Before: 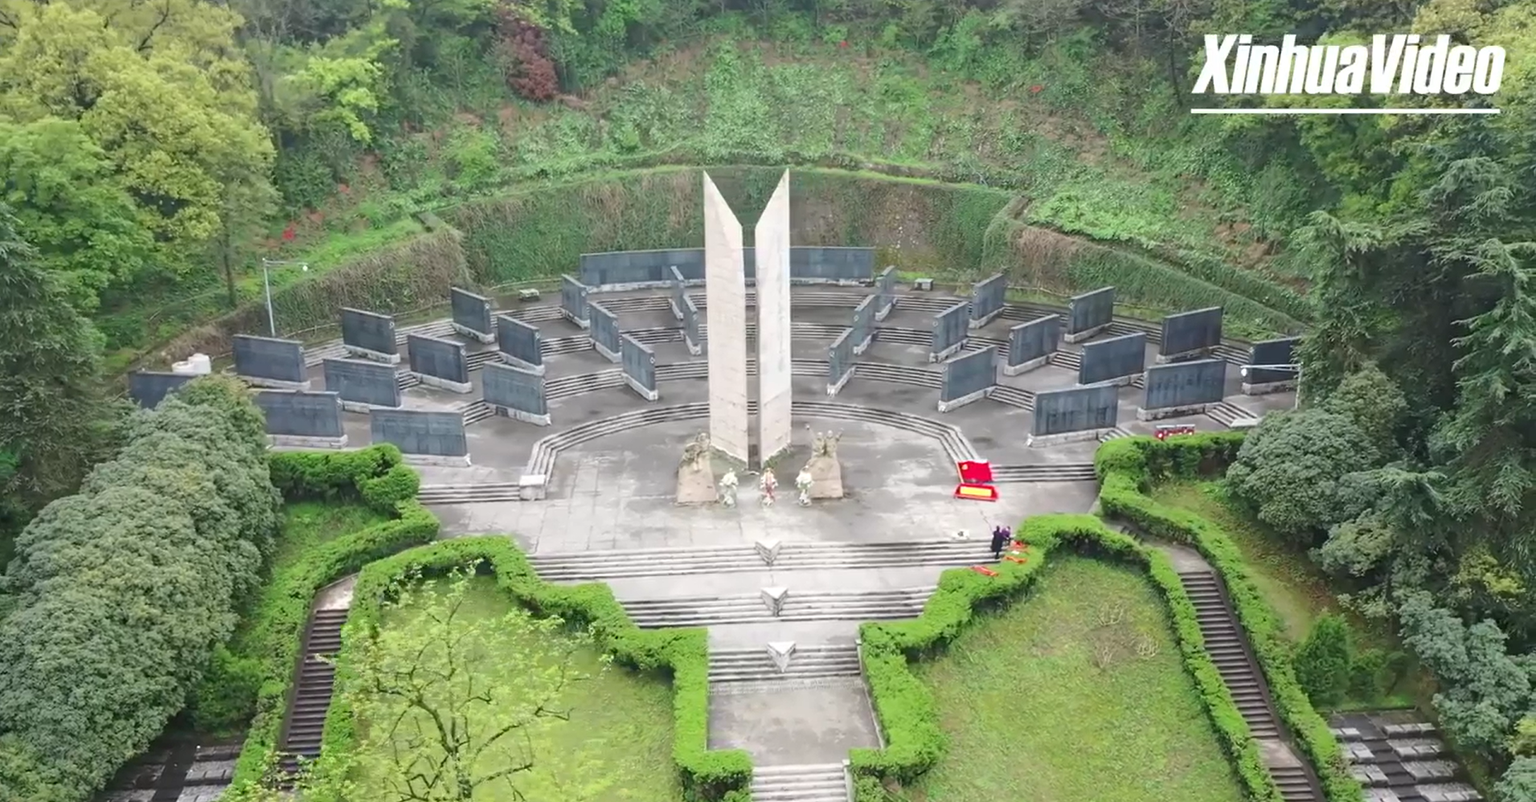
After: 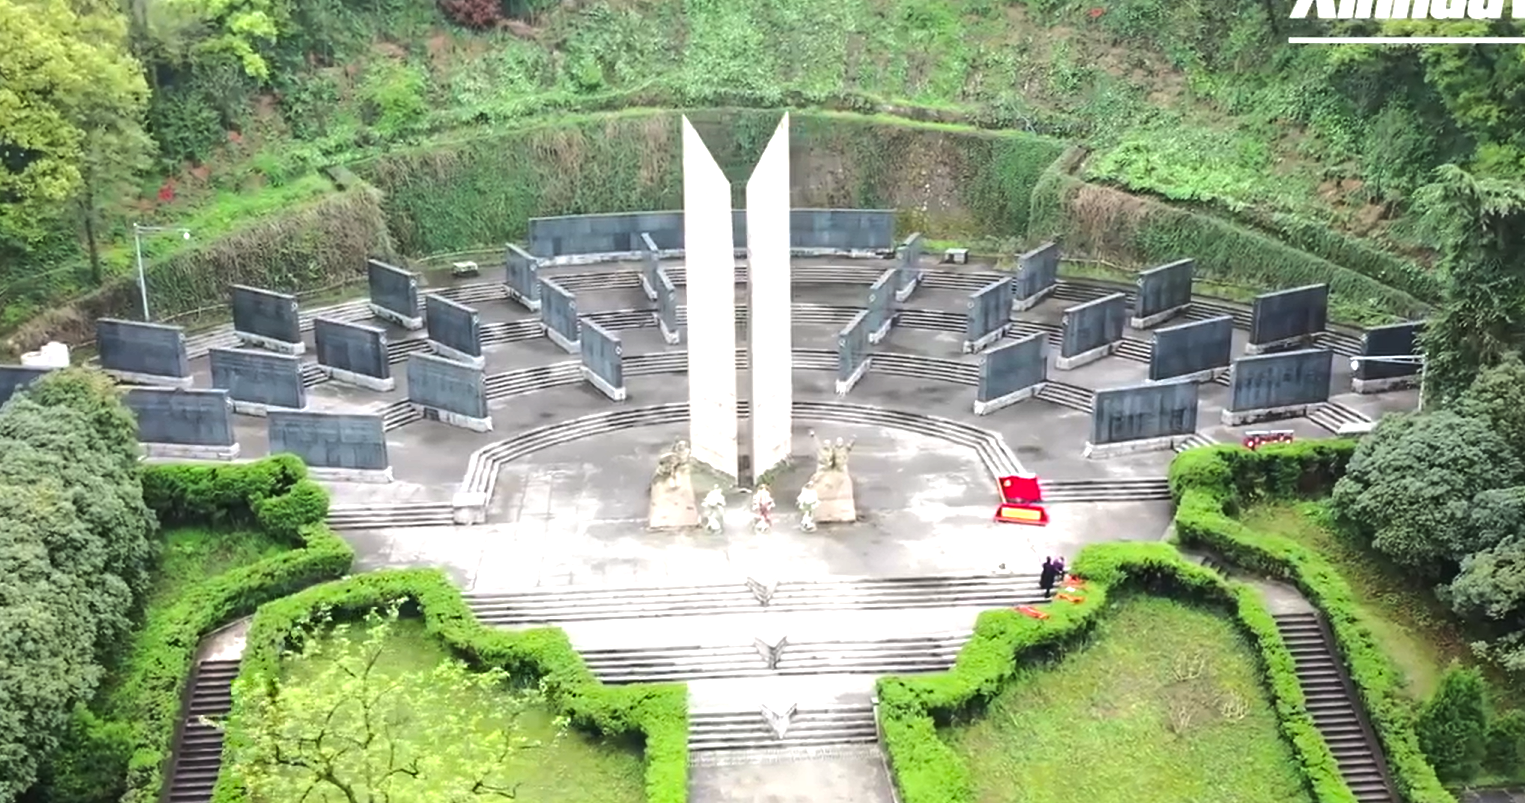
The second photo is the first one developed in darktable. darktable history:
color balance rgb: linear chroma grading › global chroma 9.682%, perceptual saturation grading › global saturation -4.022%, perceptual brilliance grading › highlights 18.416%, perceptual brilliance grading › mid-tones 31.445%, perceptual brilliance grading › shadows -30.918%
crop and rotate: left 10.124%, top 9.837%, right 10.07%, bottom 9.662%
